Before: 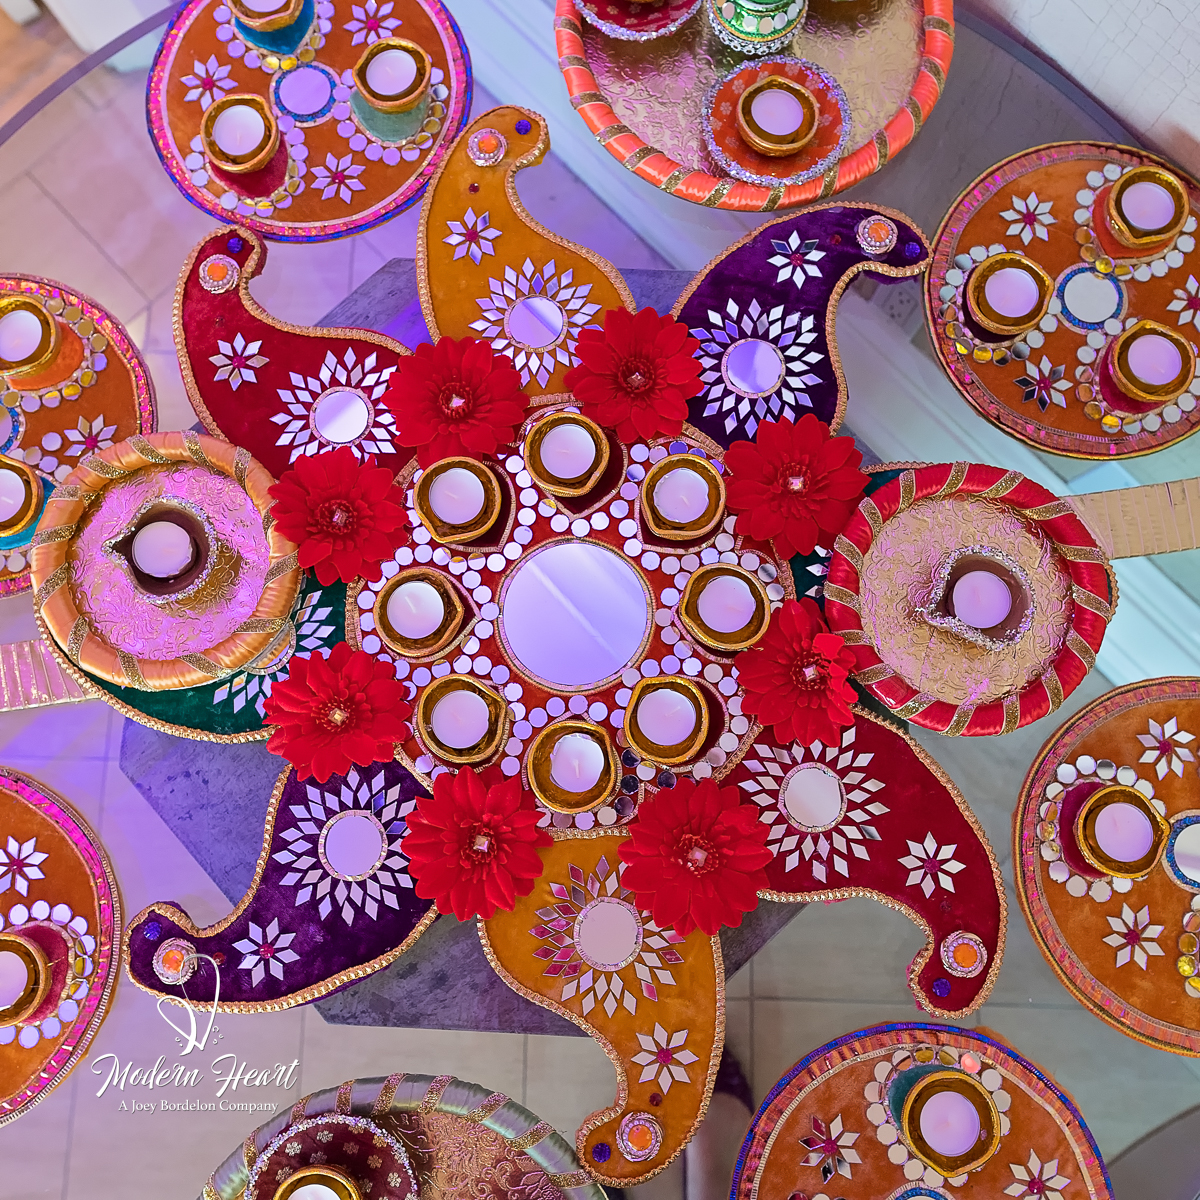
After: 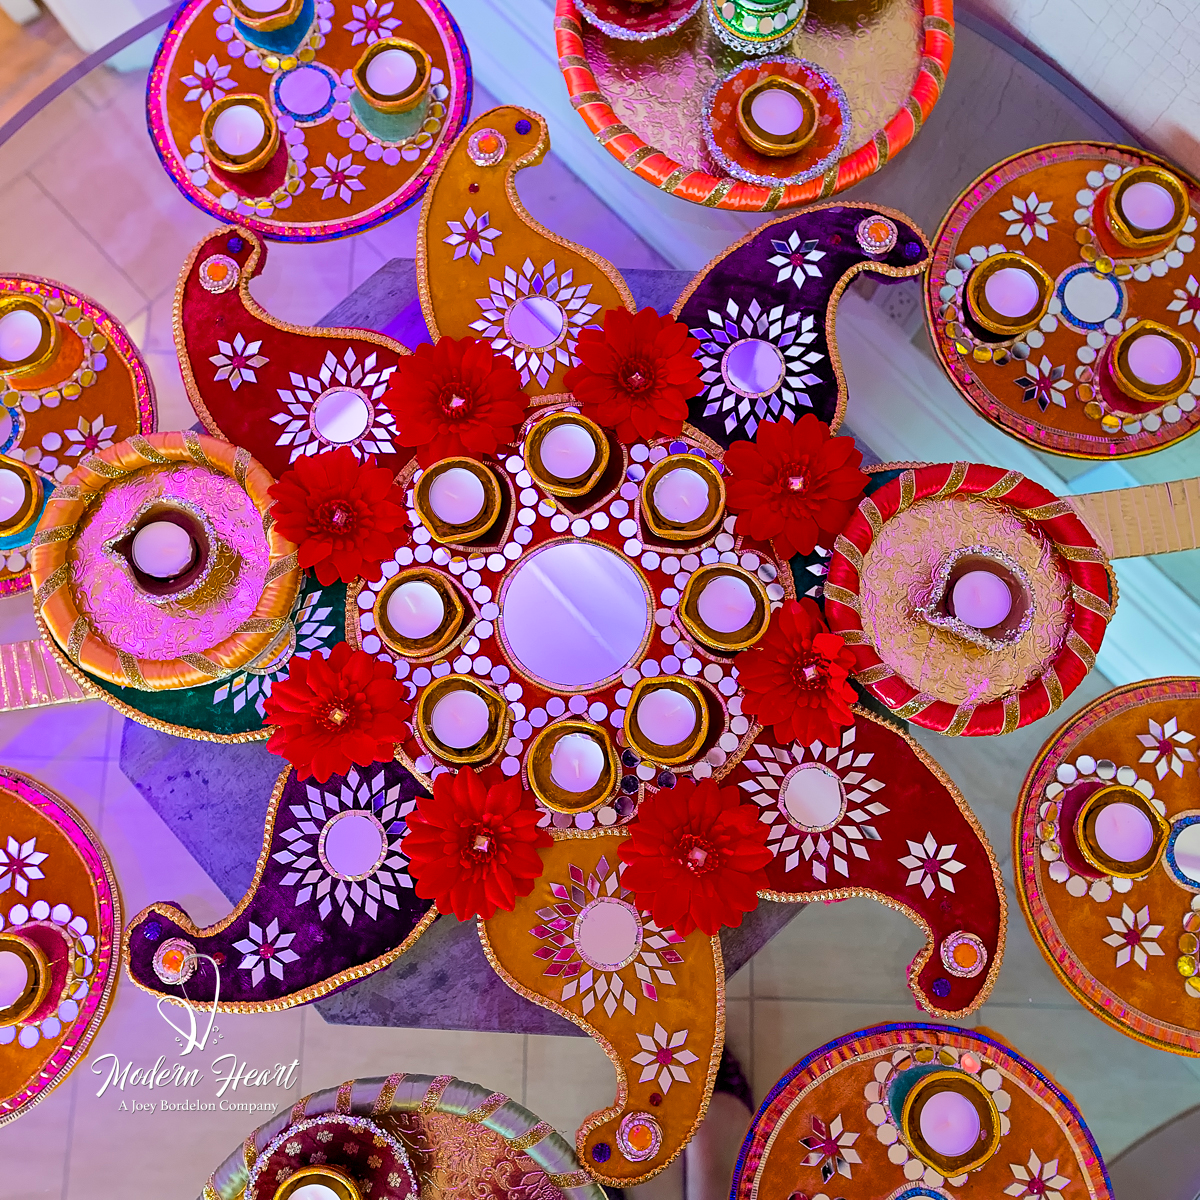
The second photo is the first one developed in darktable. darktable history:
color balance rgb: global offset › luminance -0.388%, perceptual saturation grading › global saturation 29.799%, global vibrance 20%
